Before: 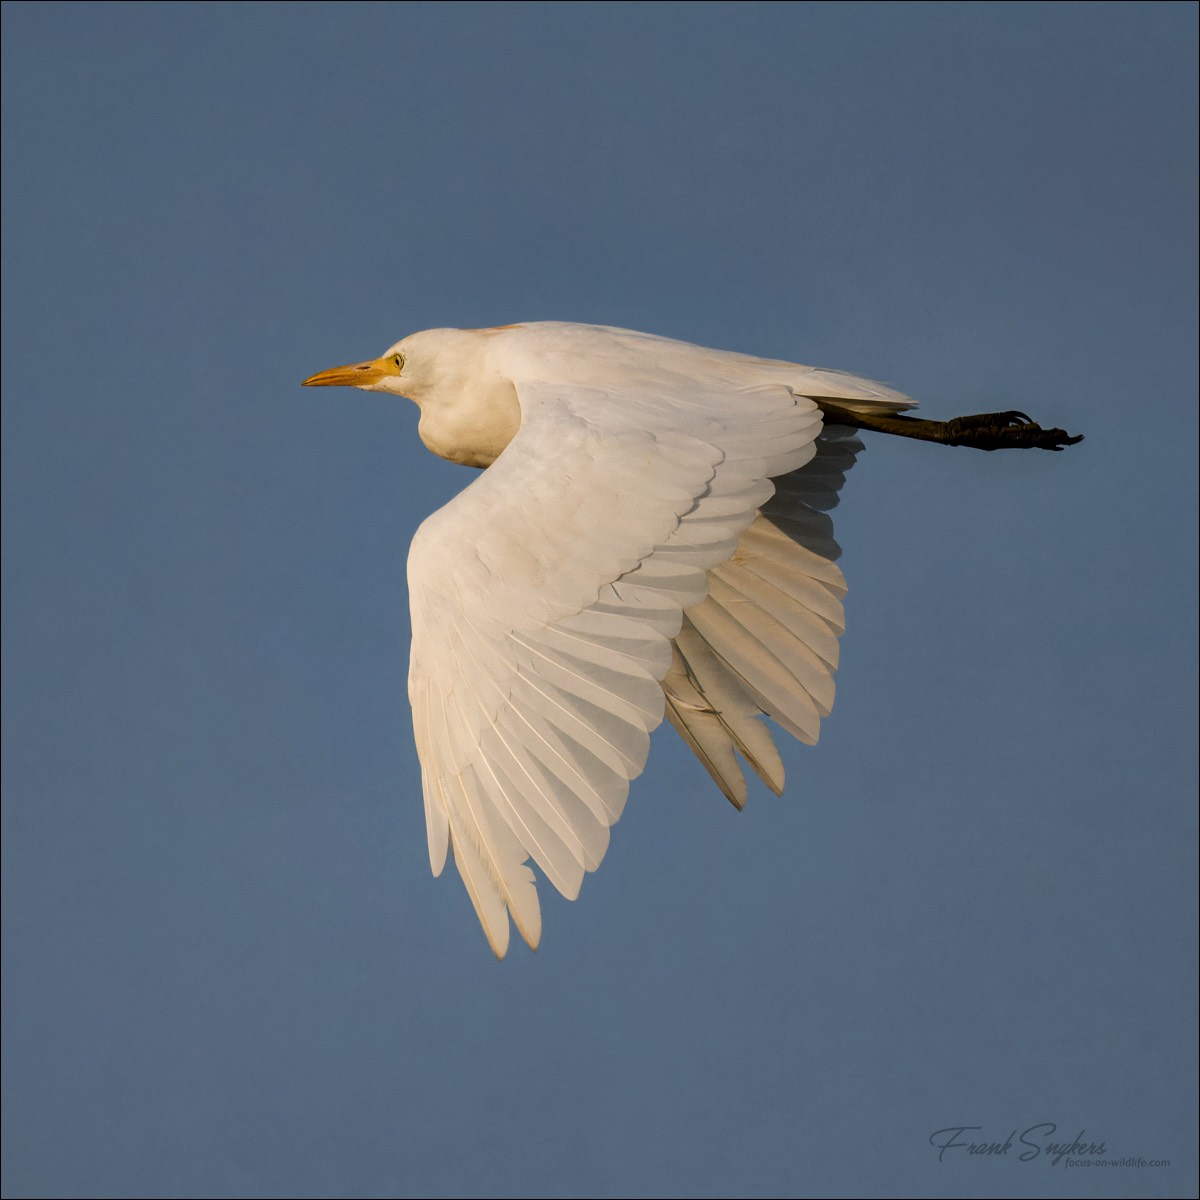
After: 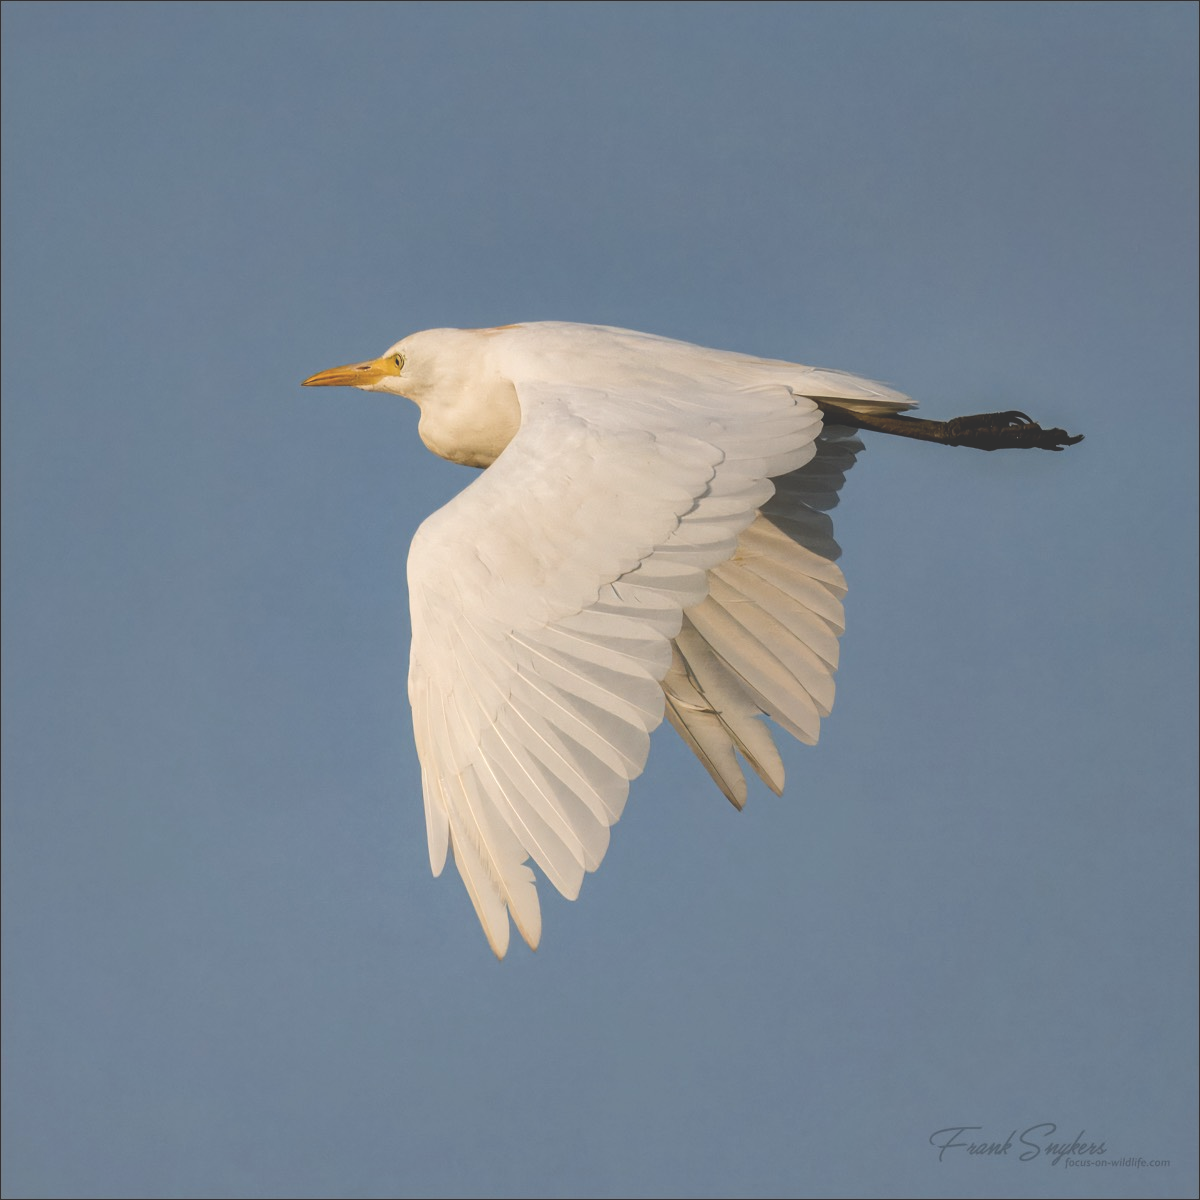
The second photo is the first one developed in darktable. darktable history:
exposure: black level correction -0.032, compensate highlight preservation false
local contrast: highlights 100%, shadows 98%, detail 120%, midtone range 0.2
